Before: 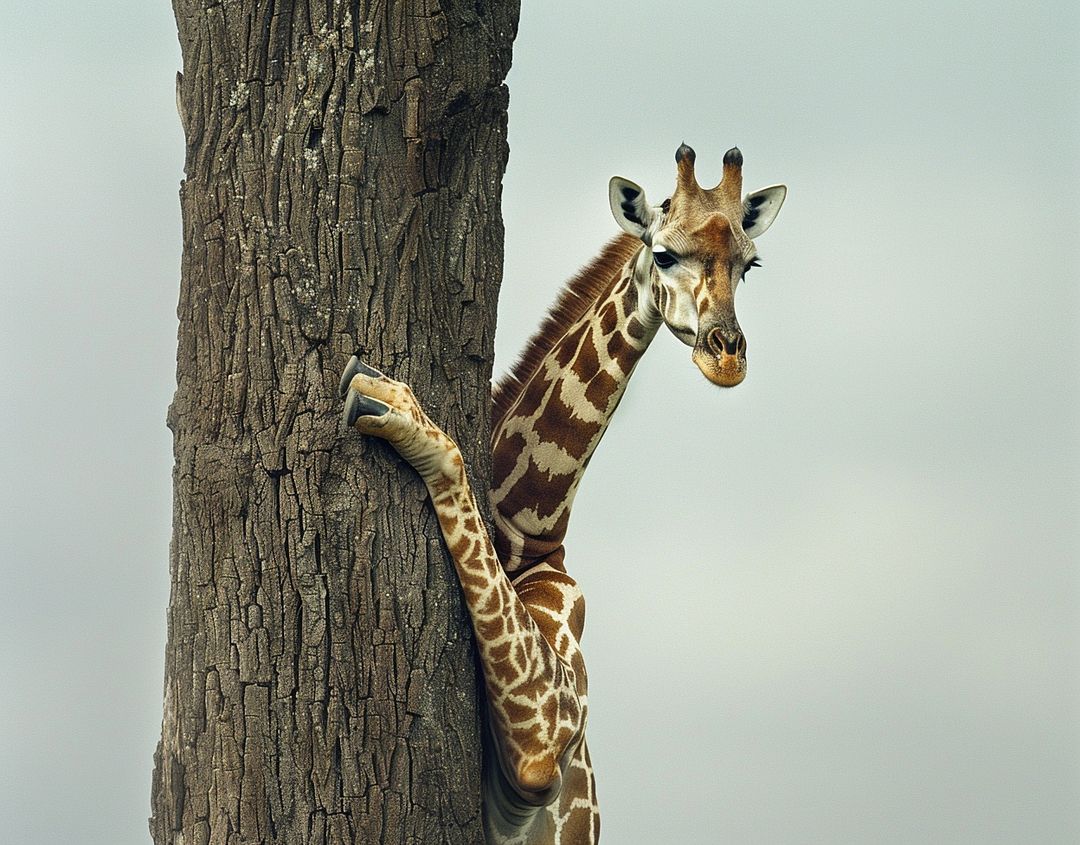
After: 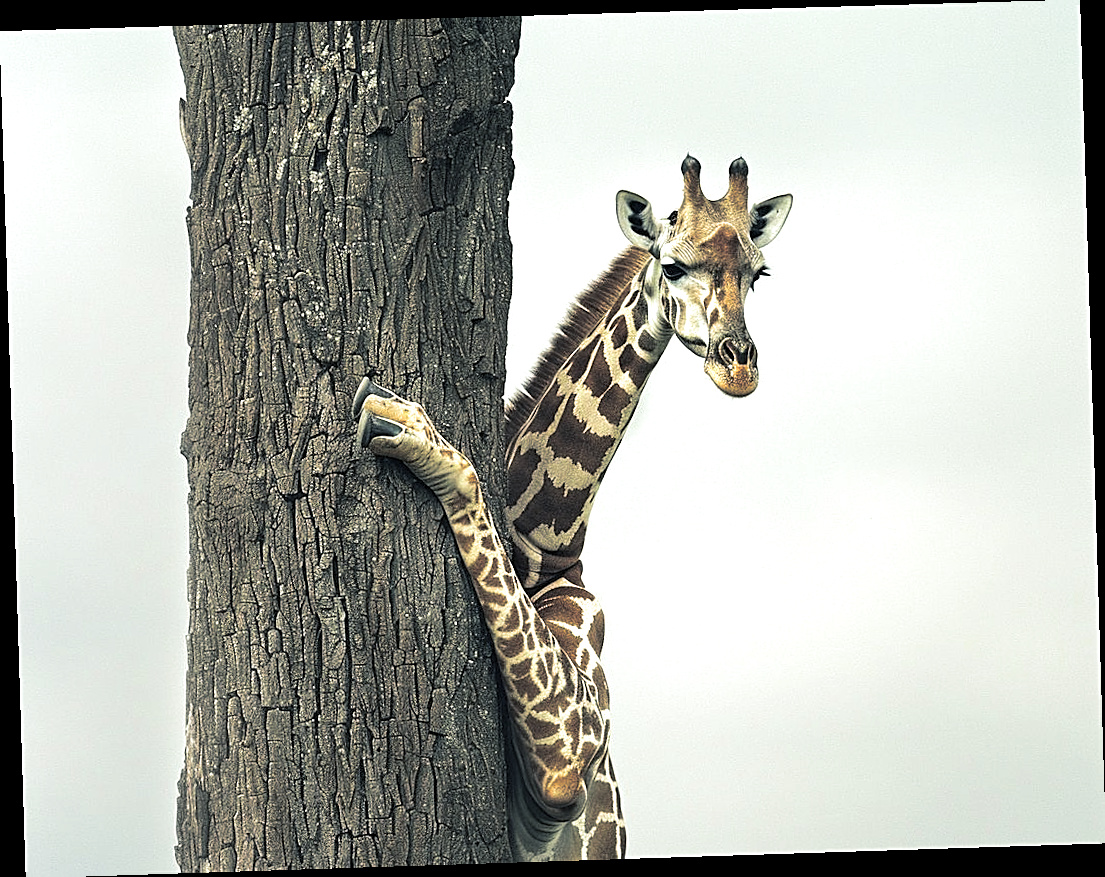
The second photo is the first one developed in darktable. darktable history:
sharpen: on, module defaults
rotate and perspective: rotation -1.77°, lens shift (horizontal) 0.004, automatic cropping off
exposure: exposure 0.6 EV, compensate highlight preservation false
split-toning: shadows › hue 201.6°, shadows › saturation 0.16, highlights › hue 50.4°, highlights › saturation 0.2, balance -49.9
